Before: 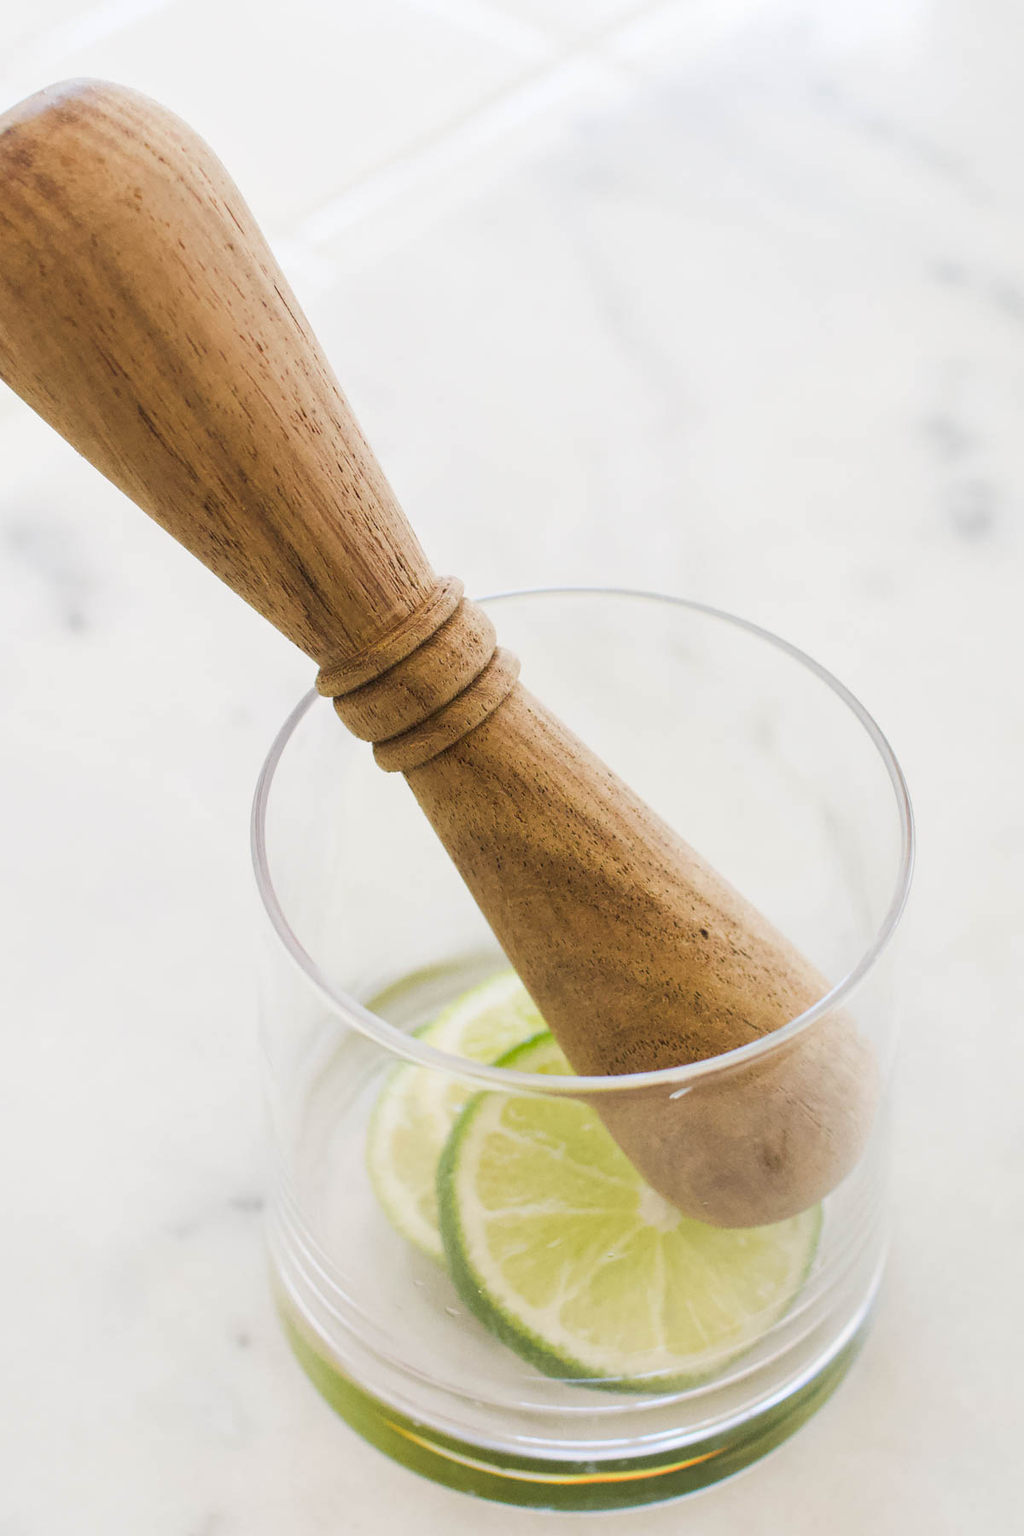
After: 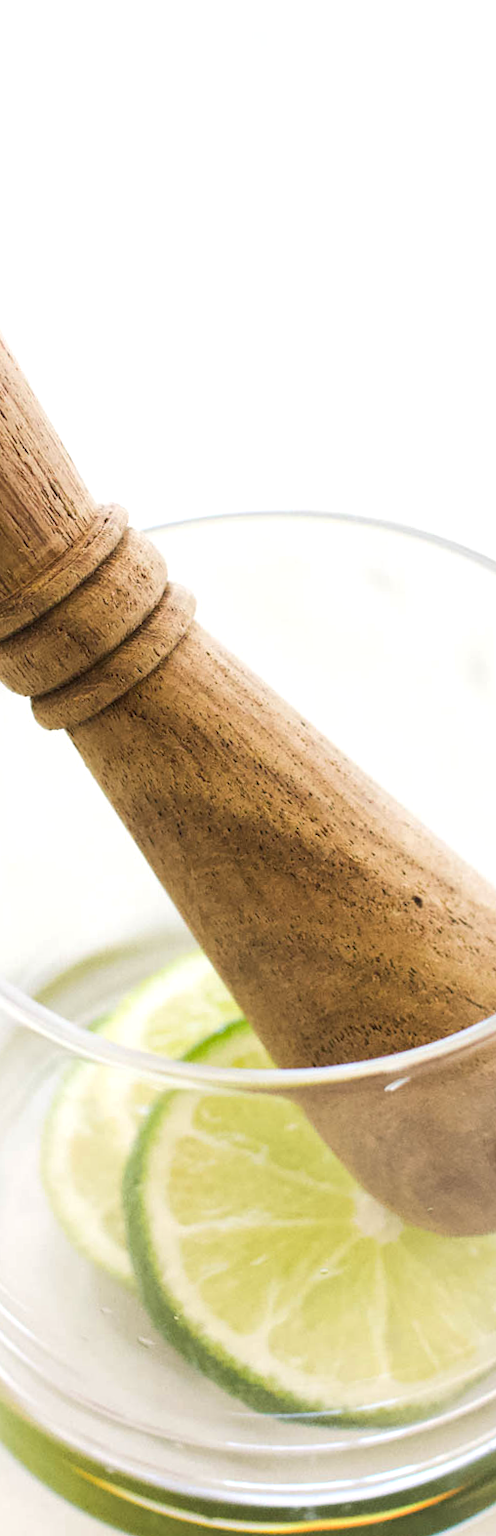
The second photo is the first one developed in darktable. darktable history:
crop: left 33.452%, top 6.025%, right 23.155%
tone equalizer: -8 EV -0.417 EV, -7 EV -0.389 EV, -6 EV -0.333 EV, -5 EV -0.222 EV, -3 EV 0.222 EV, -2 EV 0.333 EV, -1 EV 0.389 EV, +0 EV 0.417 EV, edges refinement/feathering 500, mask exposure compensation -1.57 EV, preserve details no
color correction: highlights a* -0.182, highlights b* -0.124
rotate and perspective: rotation -2.12°, lens shift (vertical) 0.009, lens shift (horizontal) -0.008, automatic cropping original format, crop left 0.036, crop right 0.964, crop top 0.05, crop bottom 0.959
